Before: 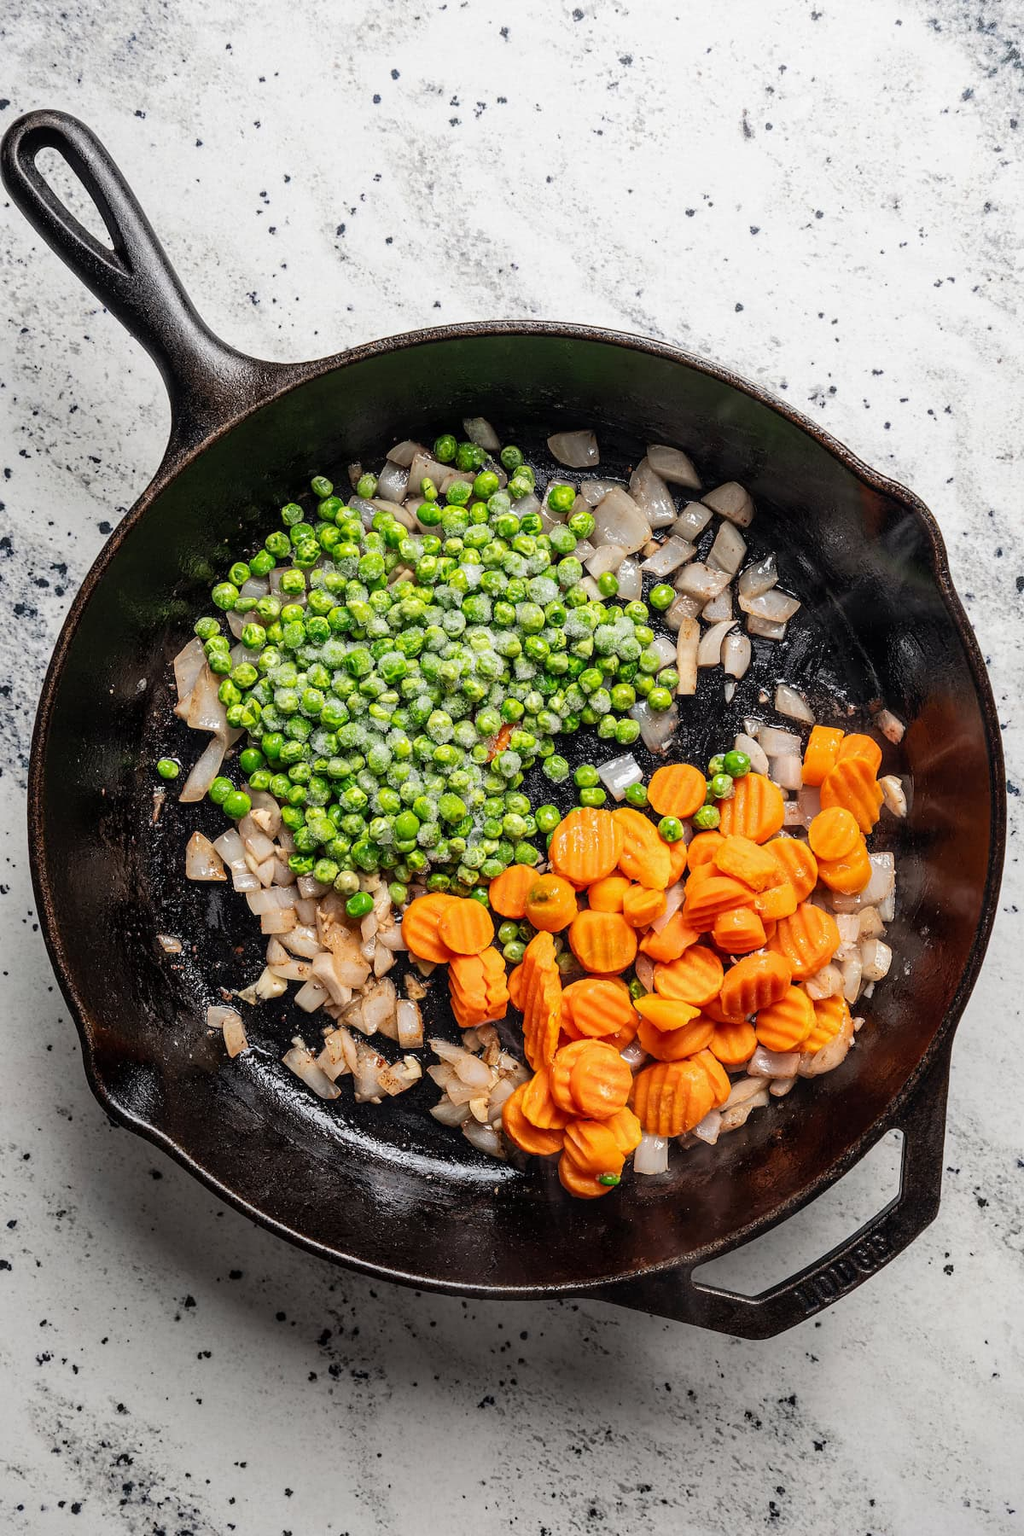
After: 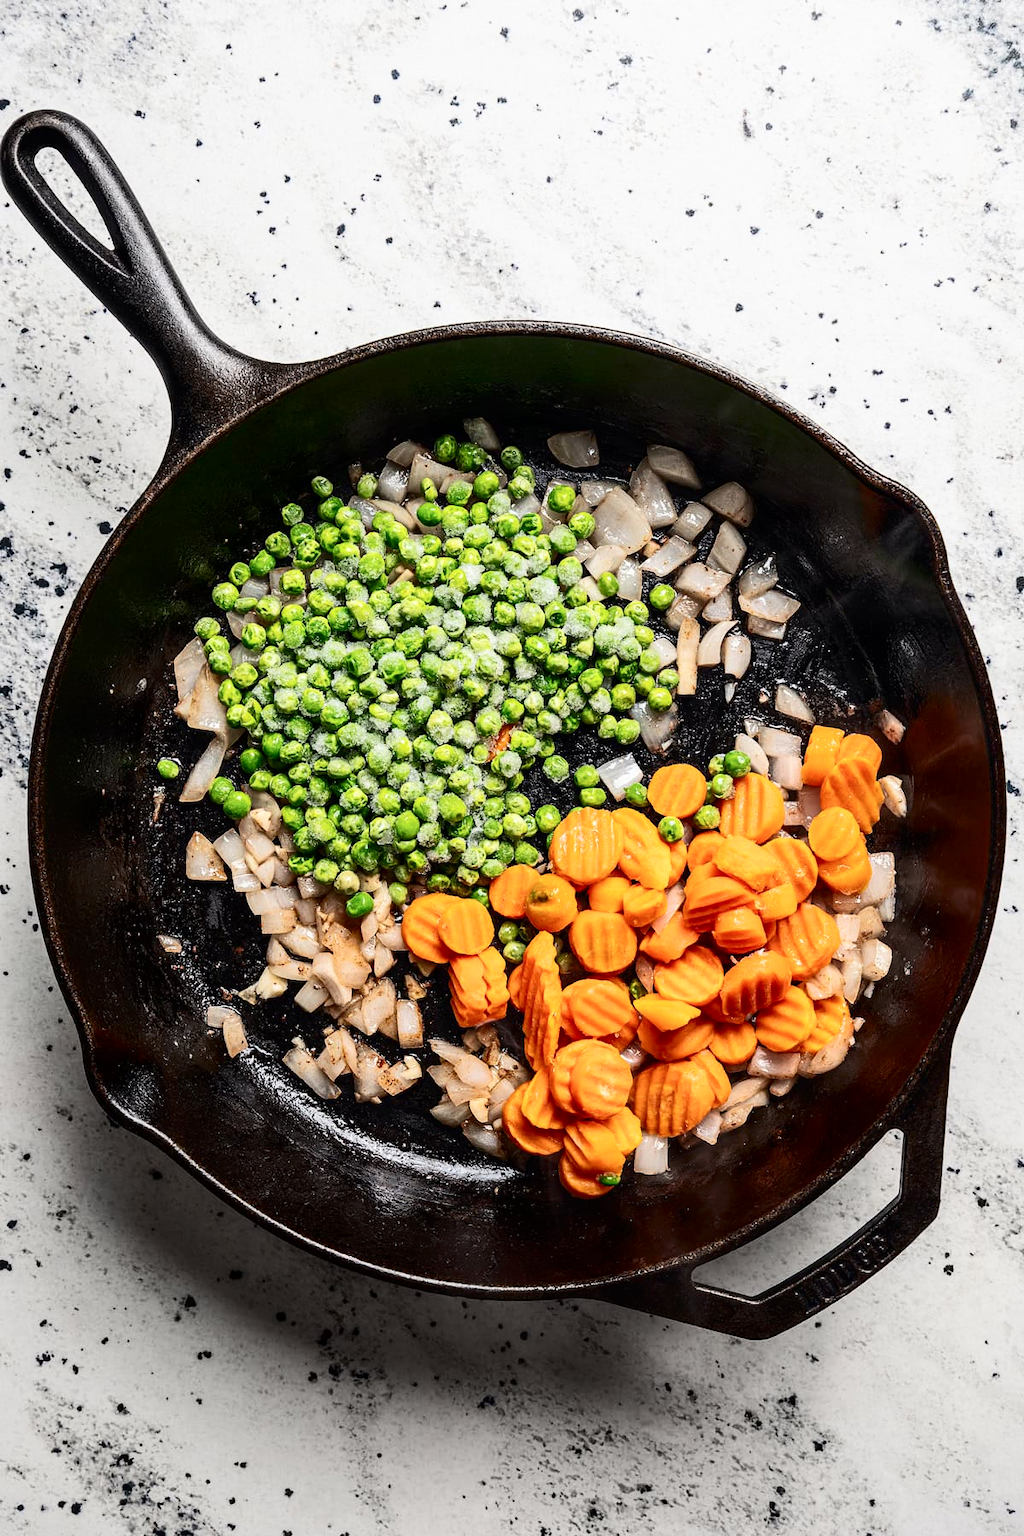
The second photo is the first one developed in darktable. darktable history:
exposure: compensate highlight preservation false
contrast brightness saturation: contrast 0.28
